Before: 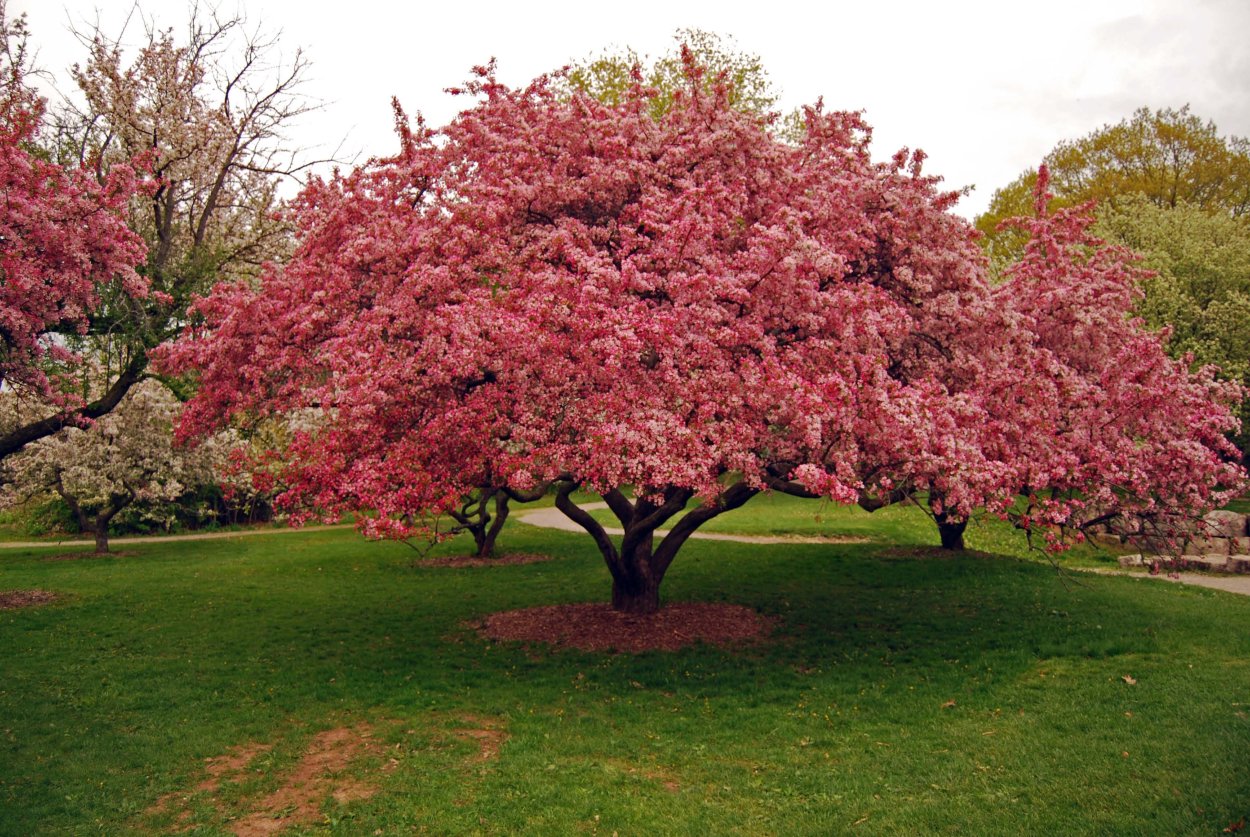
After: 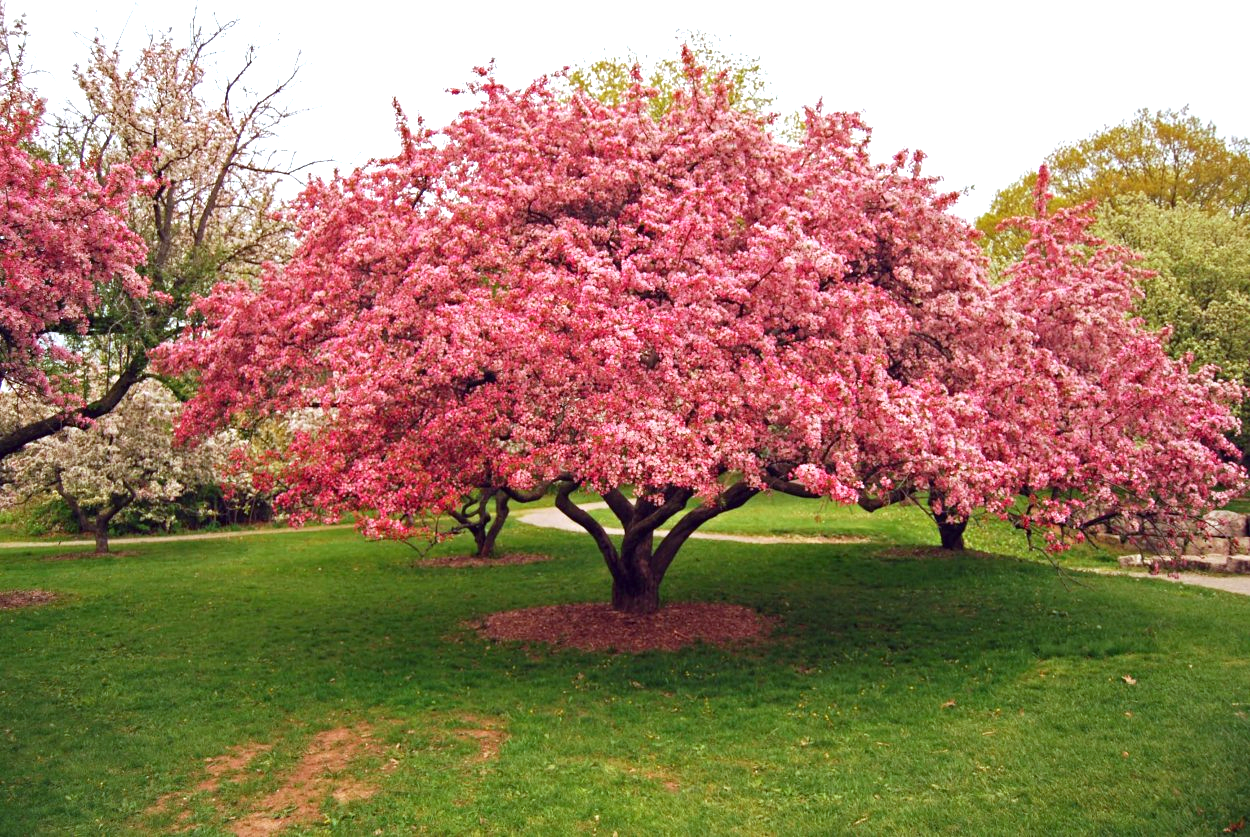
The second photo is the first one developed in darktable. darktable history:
color correction: highlights a* -4.98, highlights b* -3.76, shadows a* 3.83, shadows b* 4.08
white balance: red 0.984, blue 1.059
exposure: black level correction 0, exposure 0.9 EV, compensate highlight preservation false
